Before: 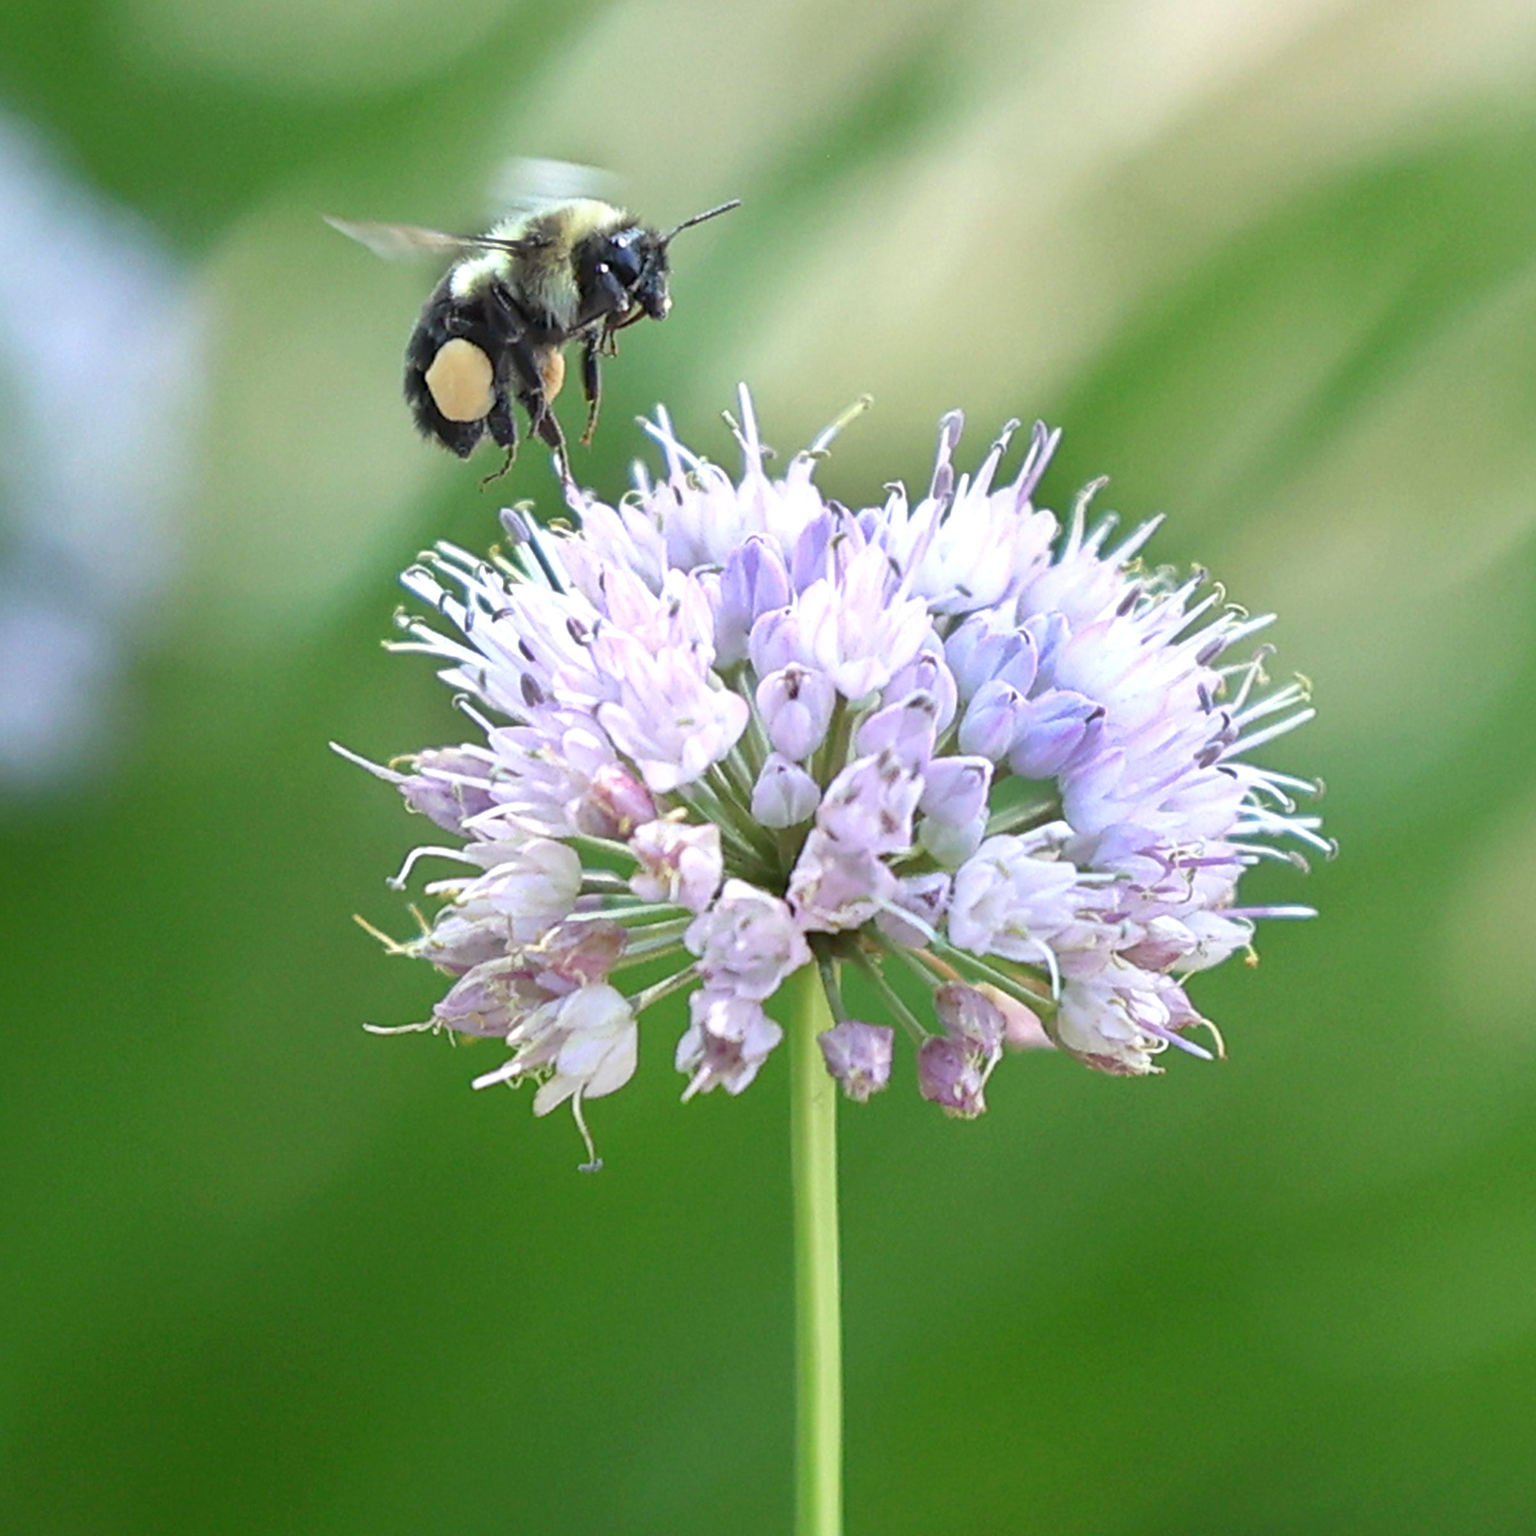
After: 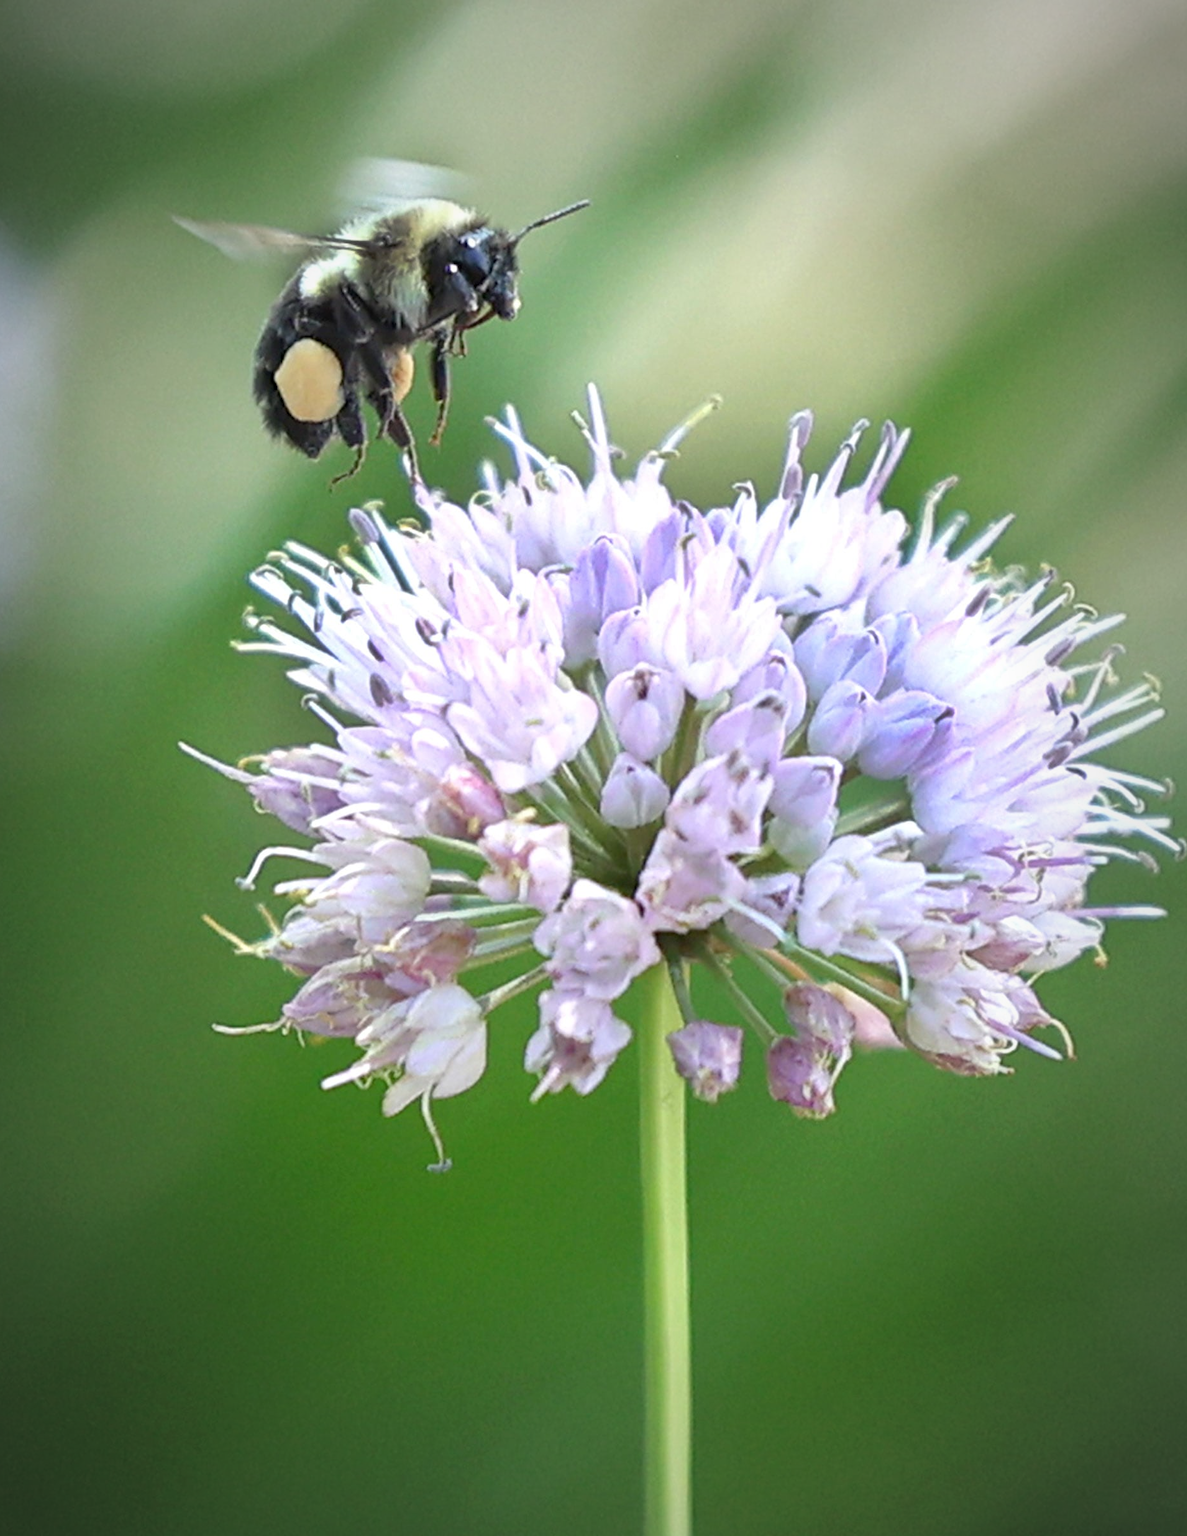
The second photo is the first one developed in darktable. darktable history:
crop: left 9.862%, right 12.828%
vignetting: fall-off start 67.86%, fall-off radius 67.1%, automatic ratio true
